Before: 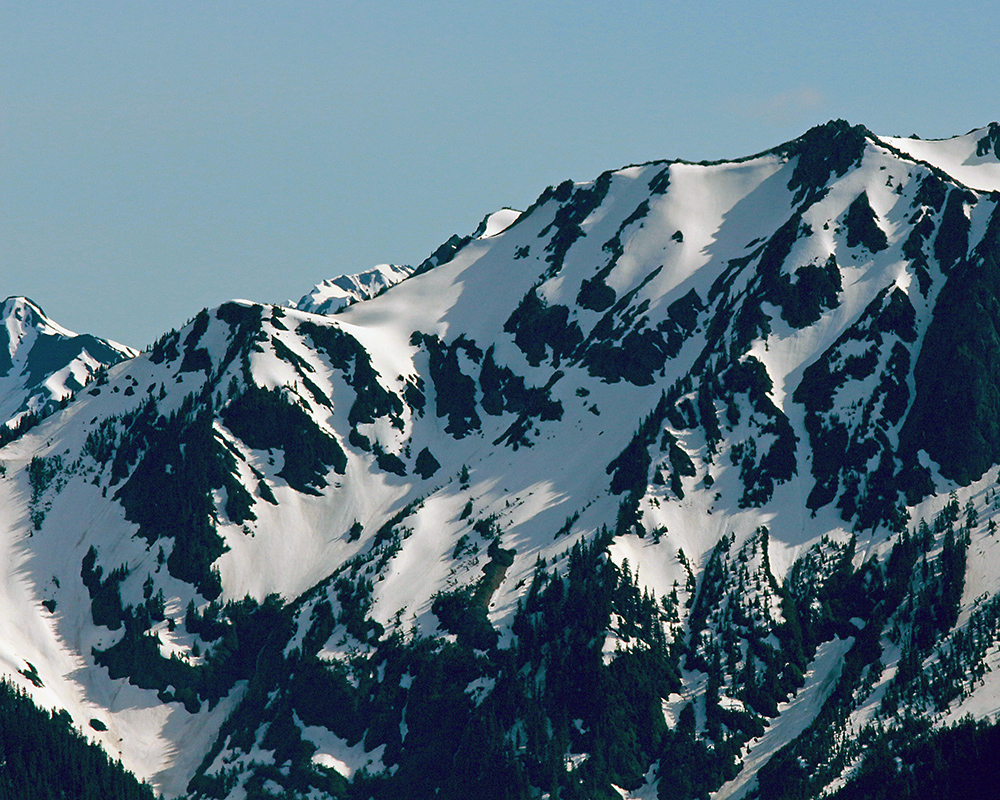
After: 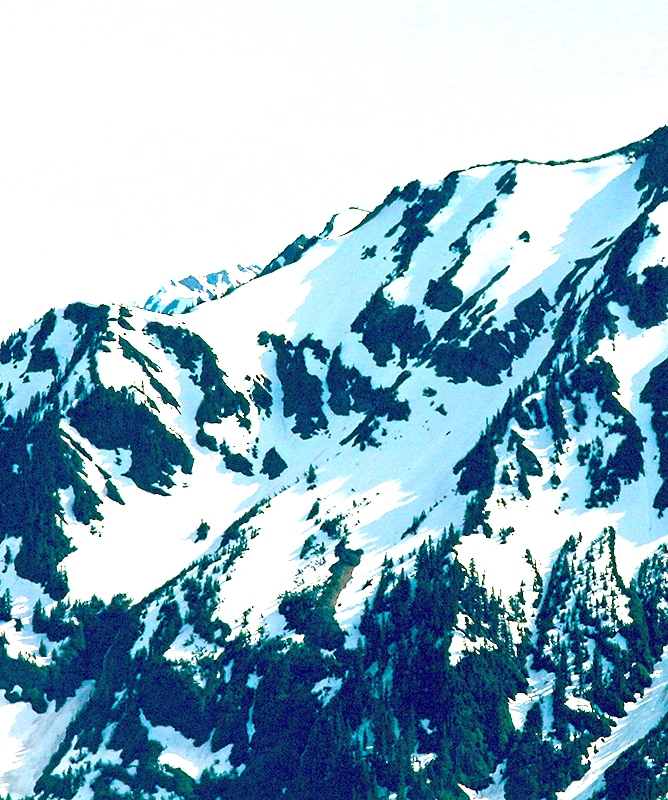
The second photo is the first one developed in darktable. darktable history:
crop: left 15.365%, right 17.812%
exposure: black level correction 0, exposure 2.102 EV, compensate highlight preservation false
